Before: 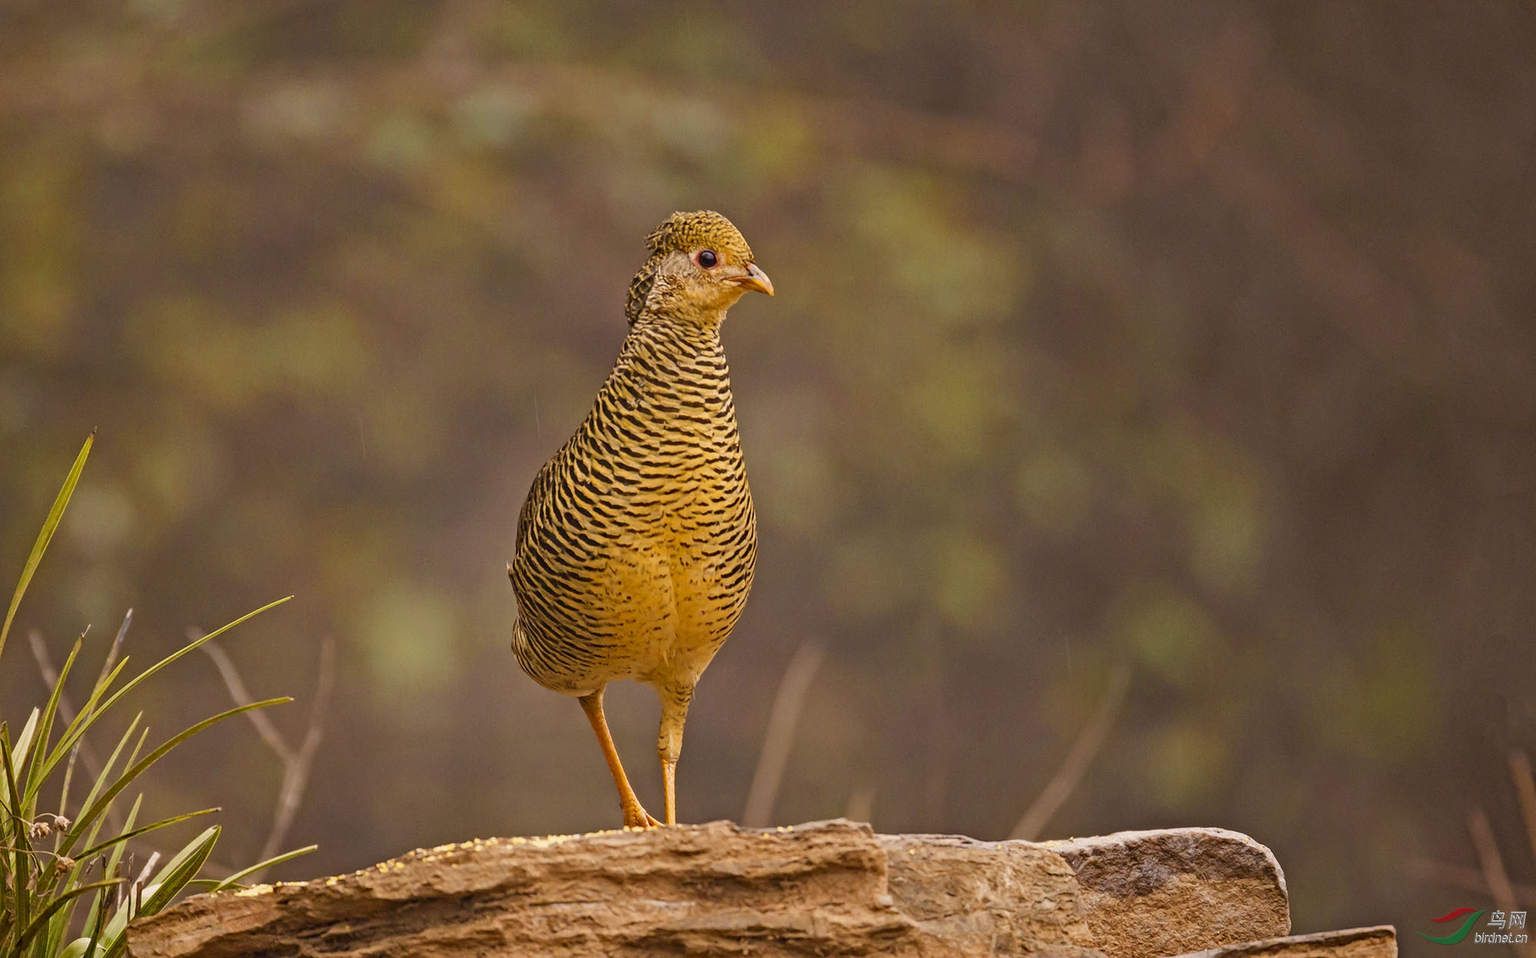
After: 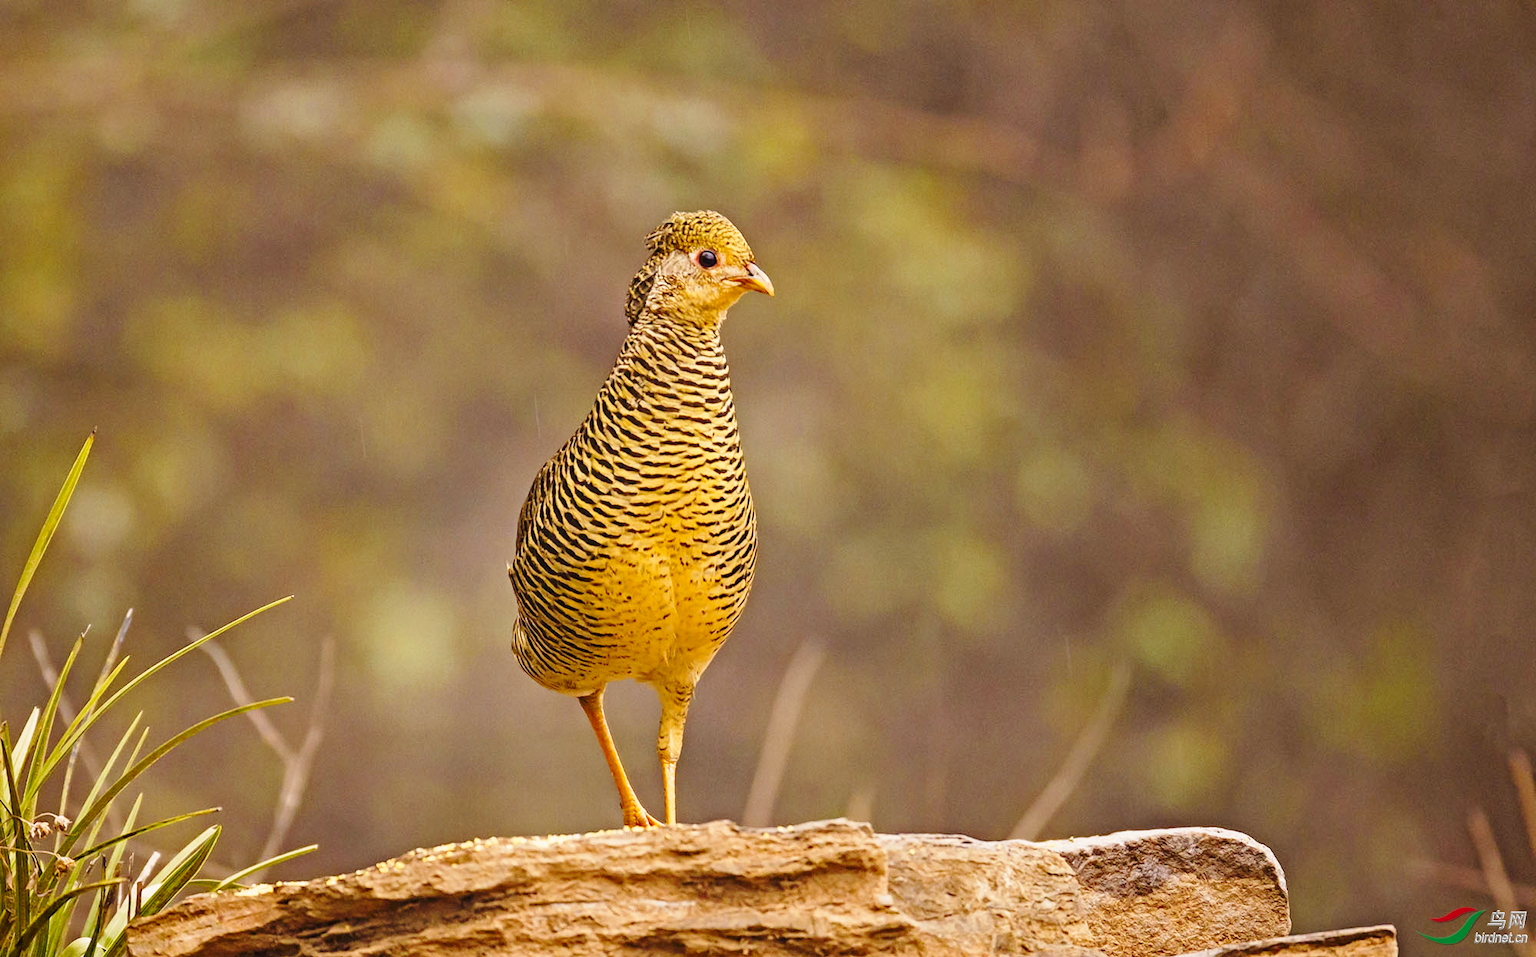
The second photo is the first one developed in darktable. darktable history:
base curve: curves: ch0 [(0, 0) (0.028, 0.03) (0.121, 0.232) (0.46, 0.748) (0.859, 0.968) (1, 1)], preserve colors none
tone equalizer: mask exposure compensation -0.506 EV
